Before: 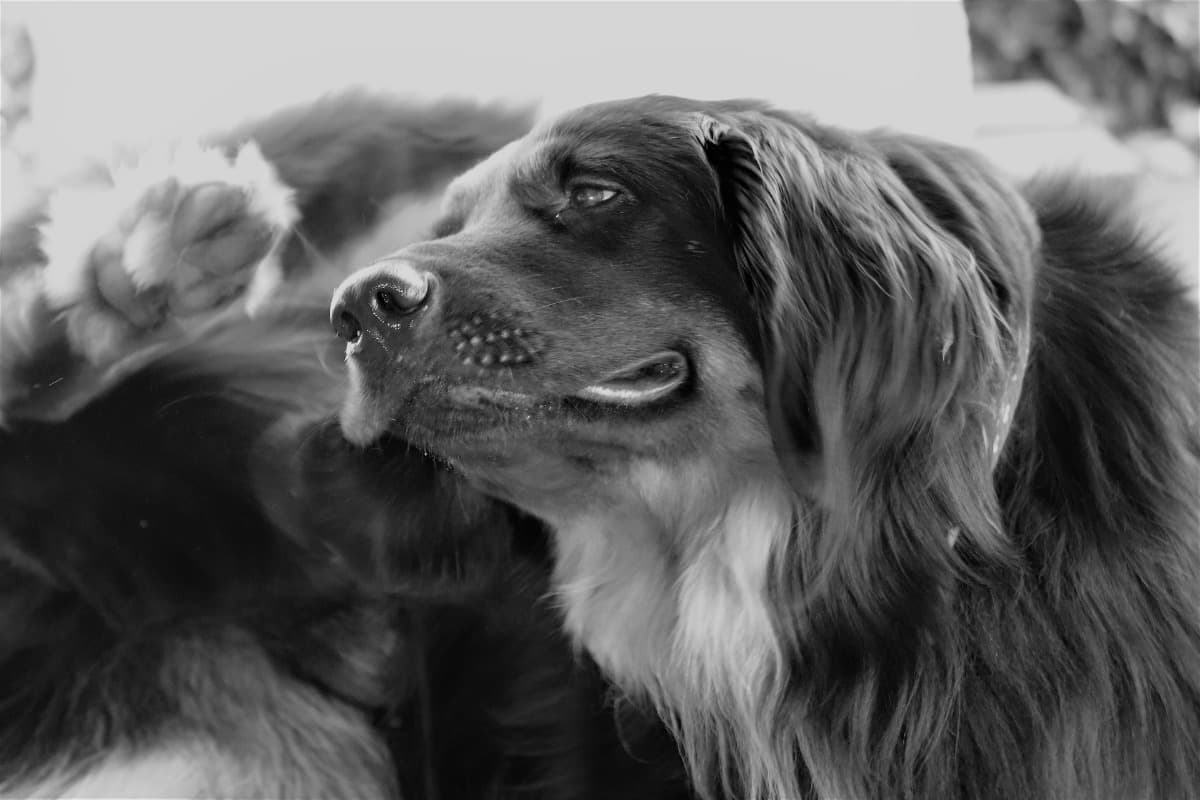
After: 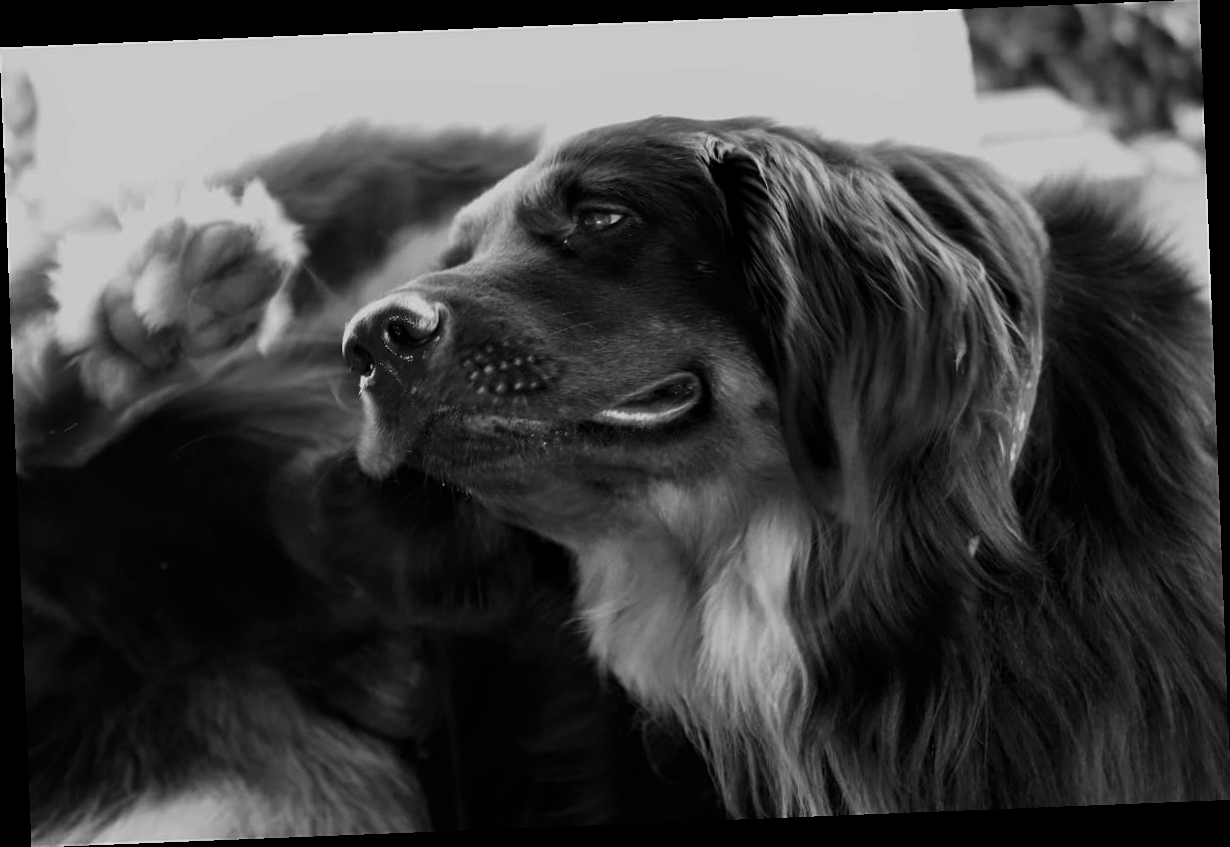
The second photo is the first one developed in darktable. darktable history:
rotate and perspective: rotation -2.29°, automatic cropping off
contrast brightness saturation: contrast 0.1, brightness -0.26, saturation 0.14
